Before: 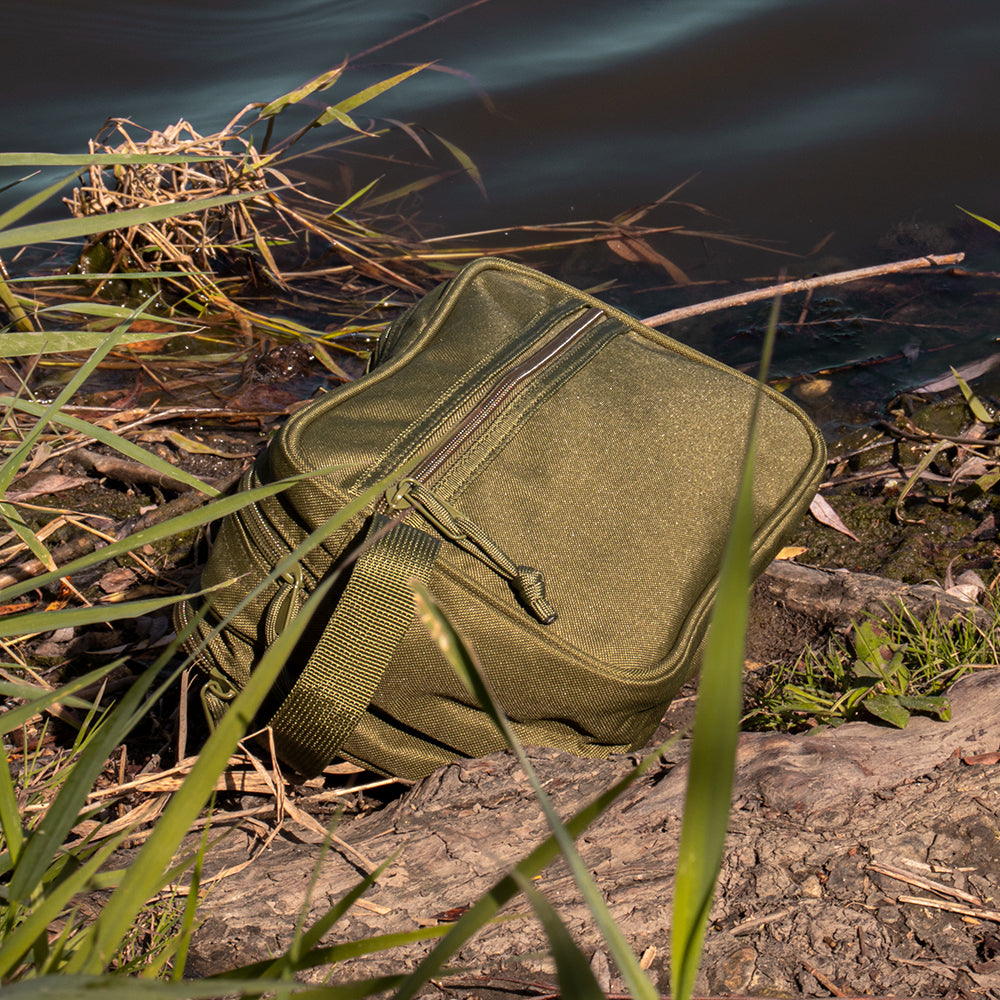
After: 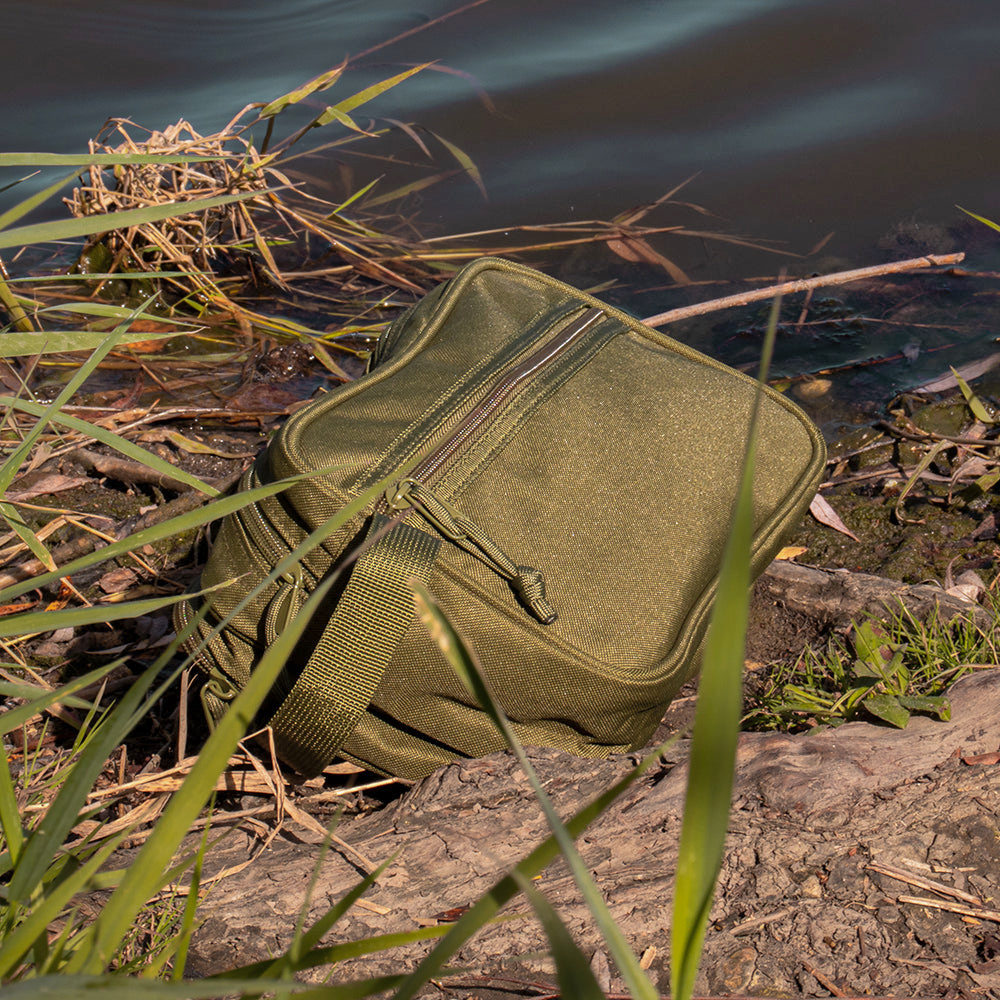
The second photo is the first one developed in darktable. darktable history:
exposure: exposure -0.041 EV, compensate highlight preservation false
shadows and highlights: on, module defaults
